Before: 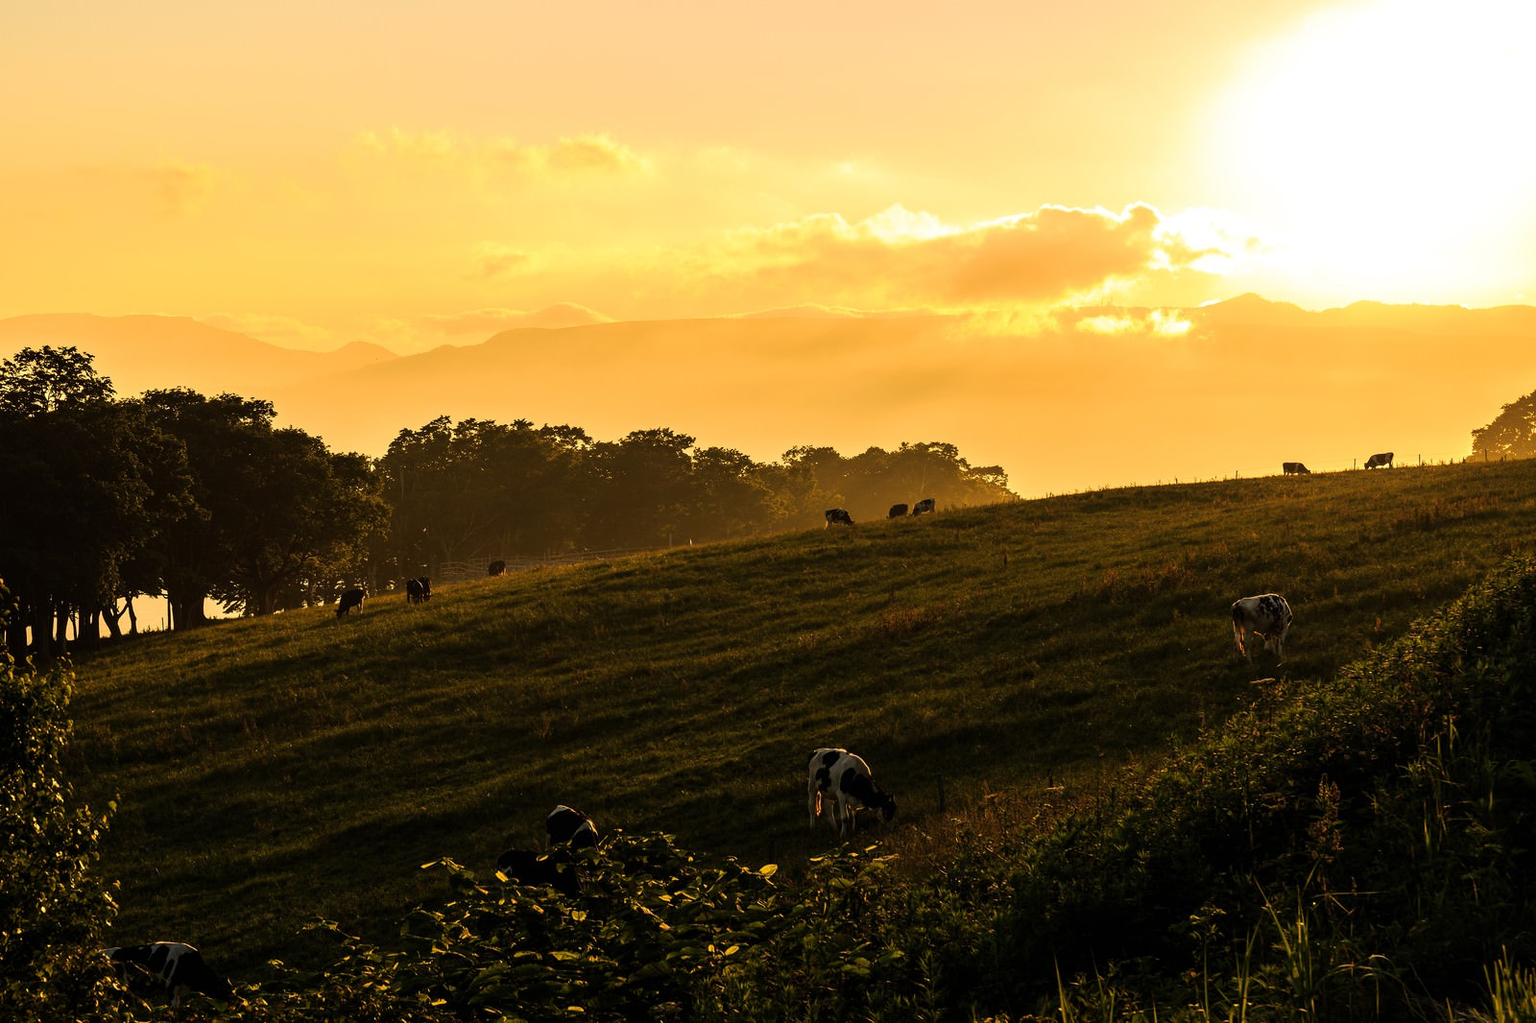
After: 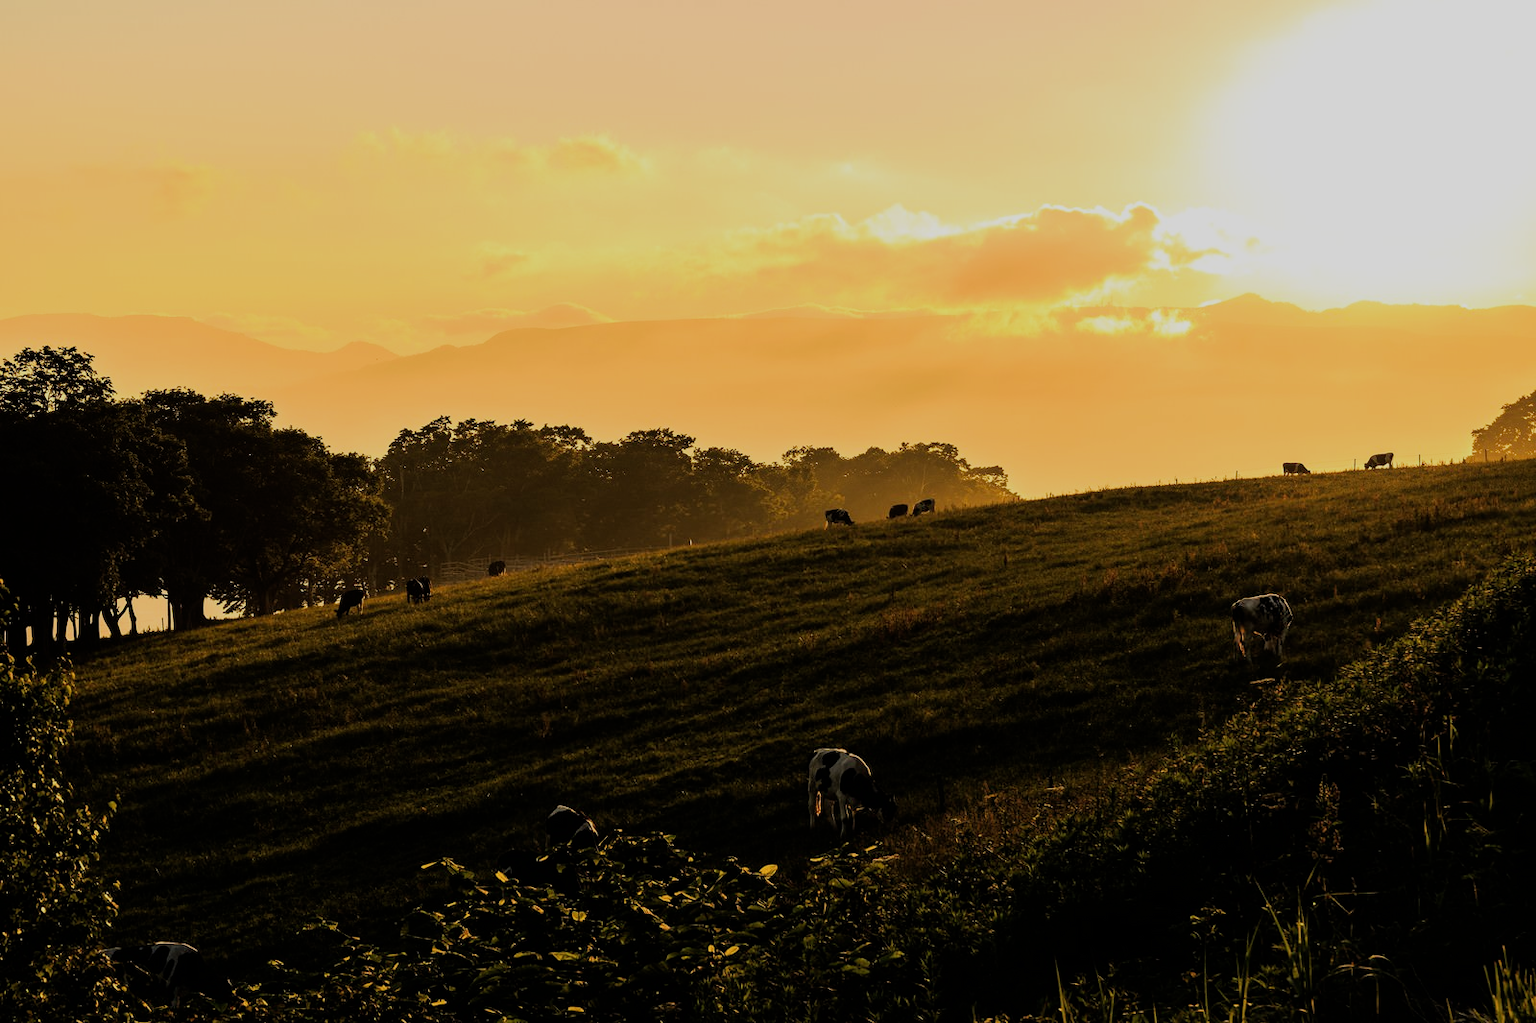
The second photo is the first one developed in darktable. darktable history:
filmic rgb: black relative exposure -7.65 EV, white relative exposure 4.56 EV, hardness 3.61
